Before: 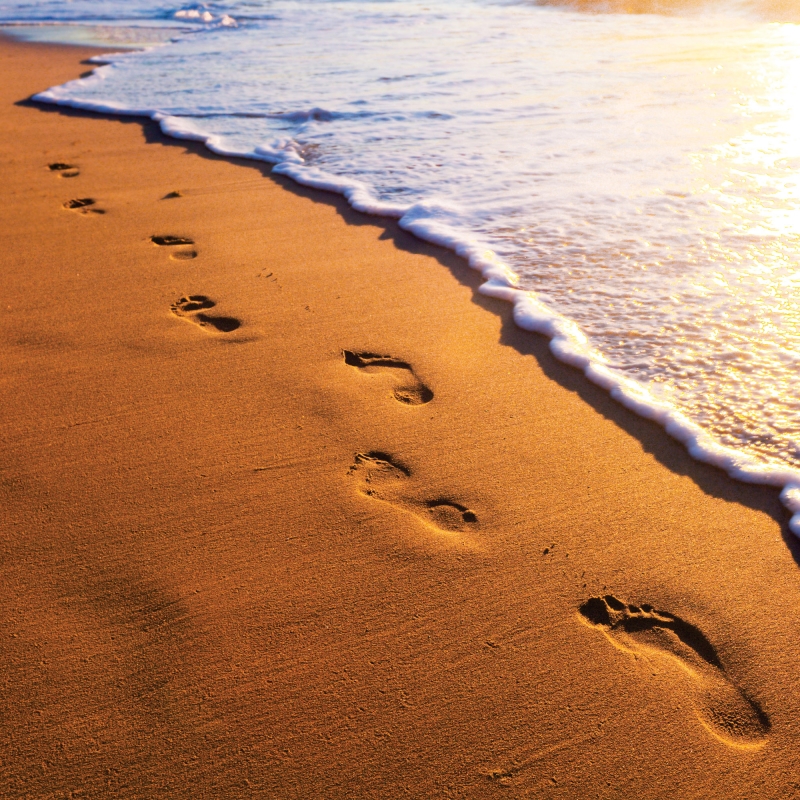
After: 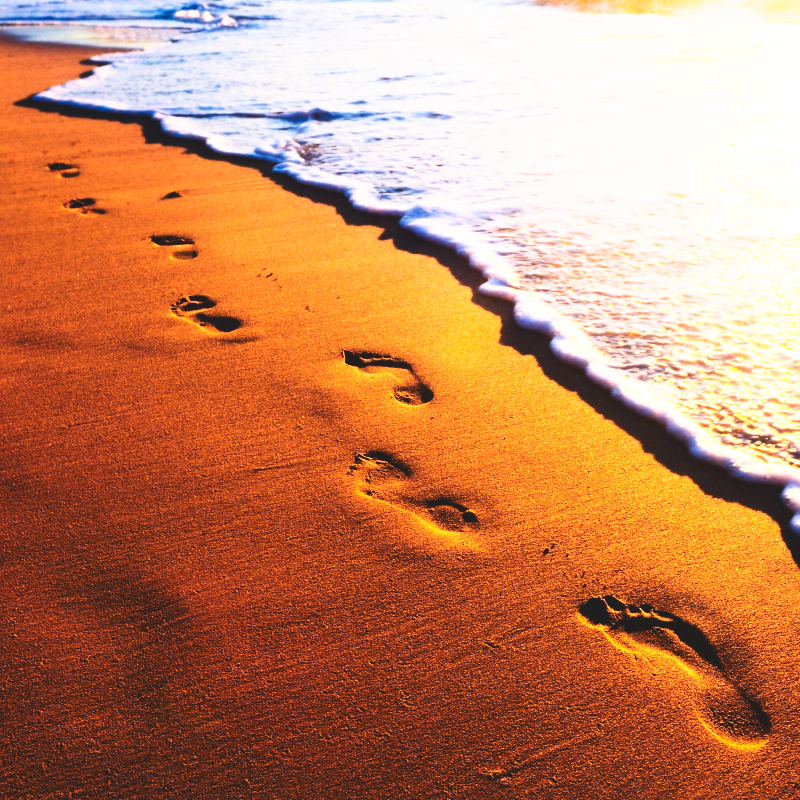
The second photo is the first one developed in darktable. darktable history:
base curve: curves: ch0 [(0, 0.036) (0.007, 0.037) (0.604, 0.887) (1, 1)], preserve colors none
contrast brightness saturation: contrast 0.2, brightness -0.11, saturation 0.1
